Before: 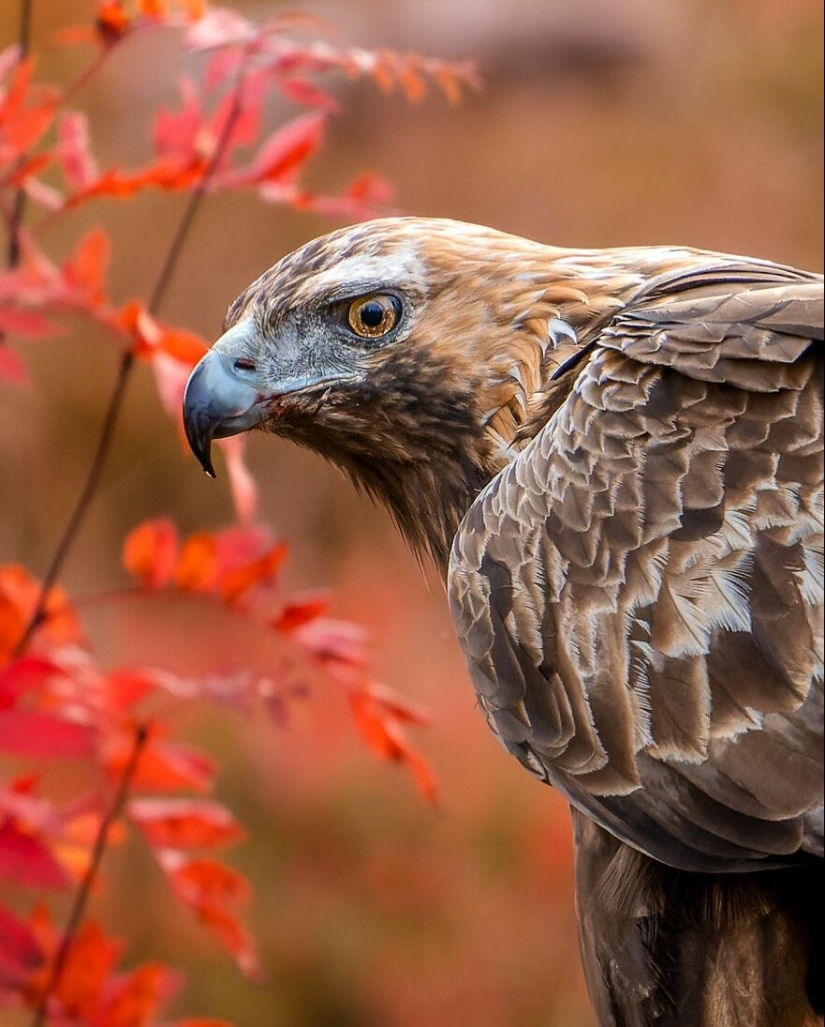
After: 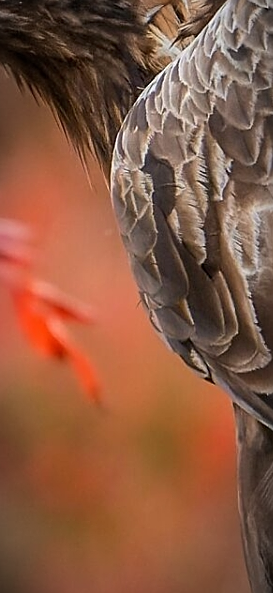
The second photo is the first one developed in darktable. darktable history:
crop: left 40.878%, top 39.176%, right 25.993%, bottom 3.081%
vignetting: fall-off radius 70%, automatic ratio true
sharpen: on, module defaults
